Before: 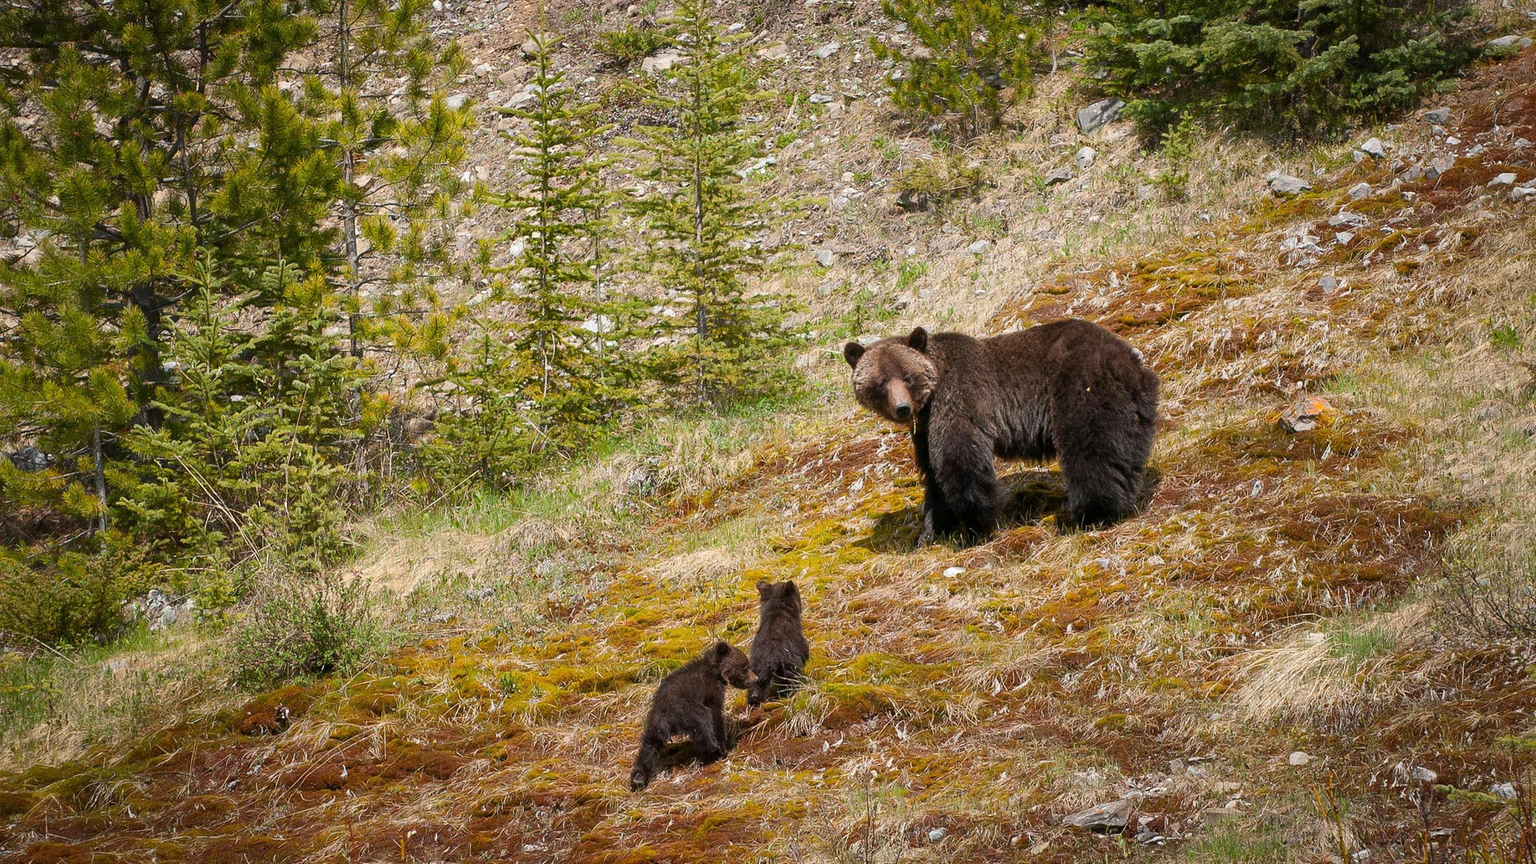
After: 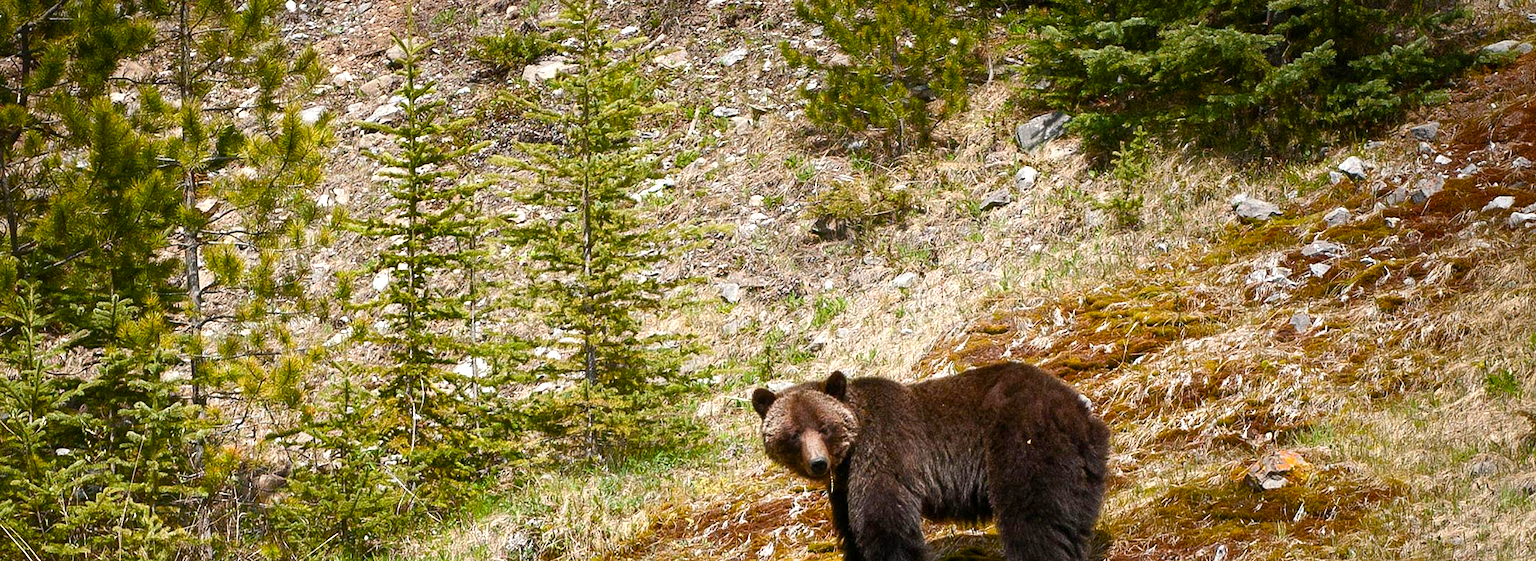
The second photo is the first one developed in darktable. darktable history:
color balance rgb: perceptual saturation grading › global saturation 14.516%, perceptual saturation grading › highlights -30.414%, perceptual saturation grading › shadows 51.666%, perceptual brilliance grading › highlights 13.876%, perceptual brilliance grading › shadows -19.449%, global vibrance 2.153%
crop and rotate: left 11.801%, bottom 42.664%
